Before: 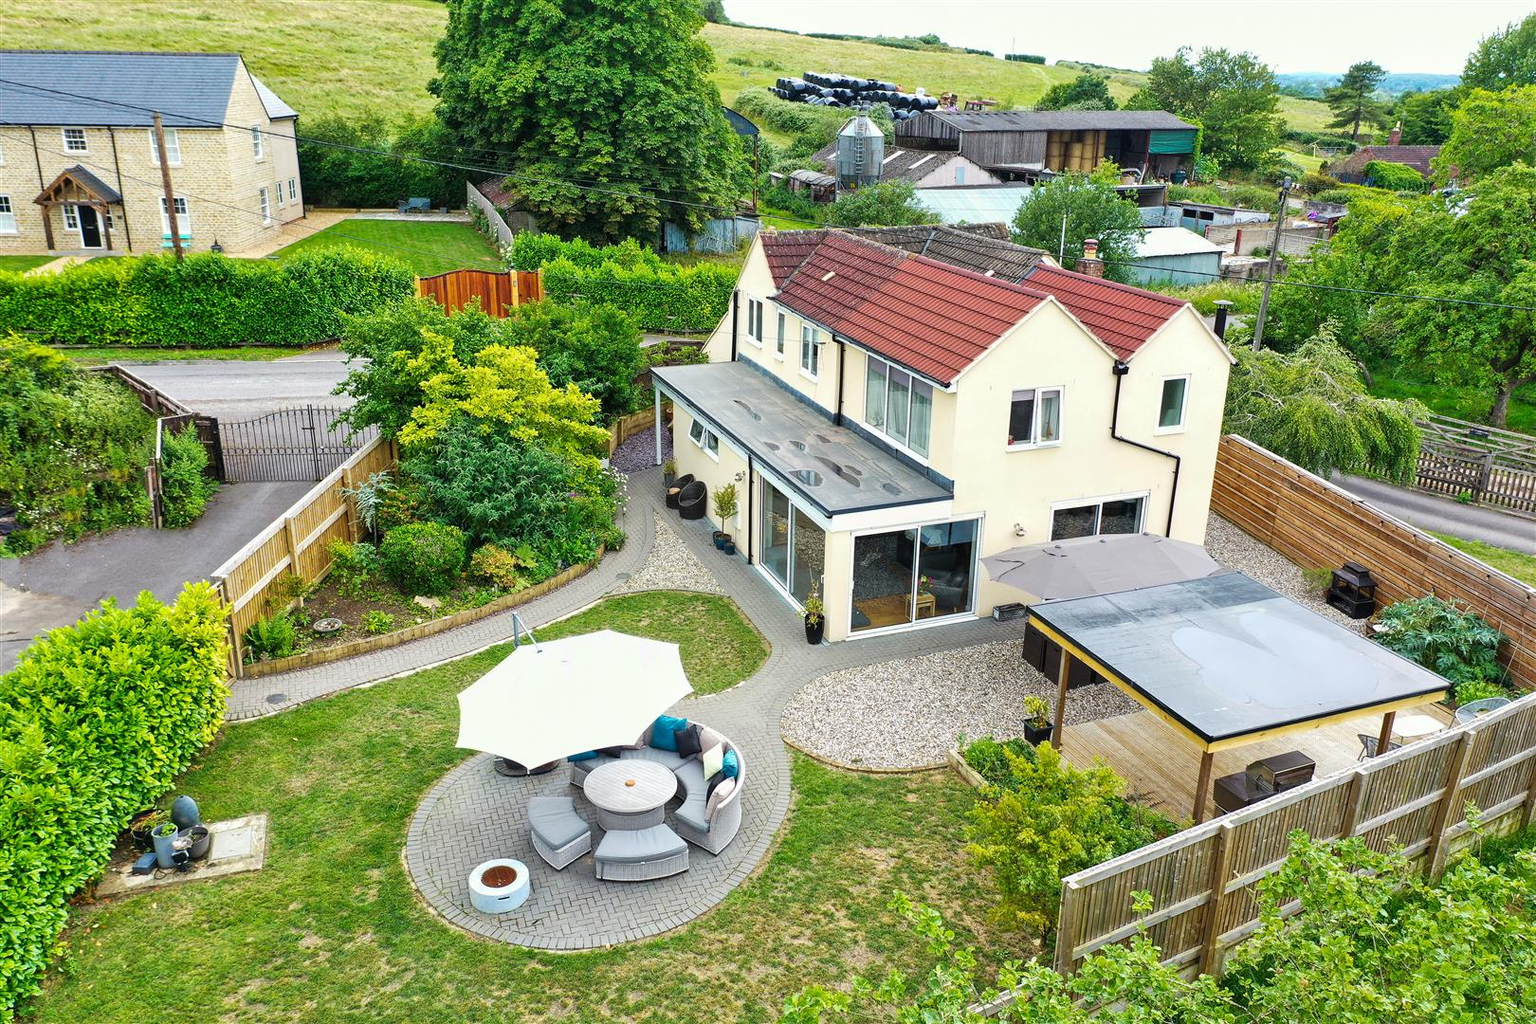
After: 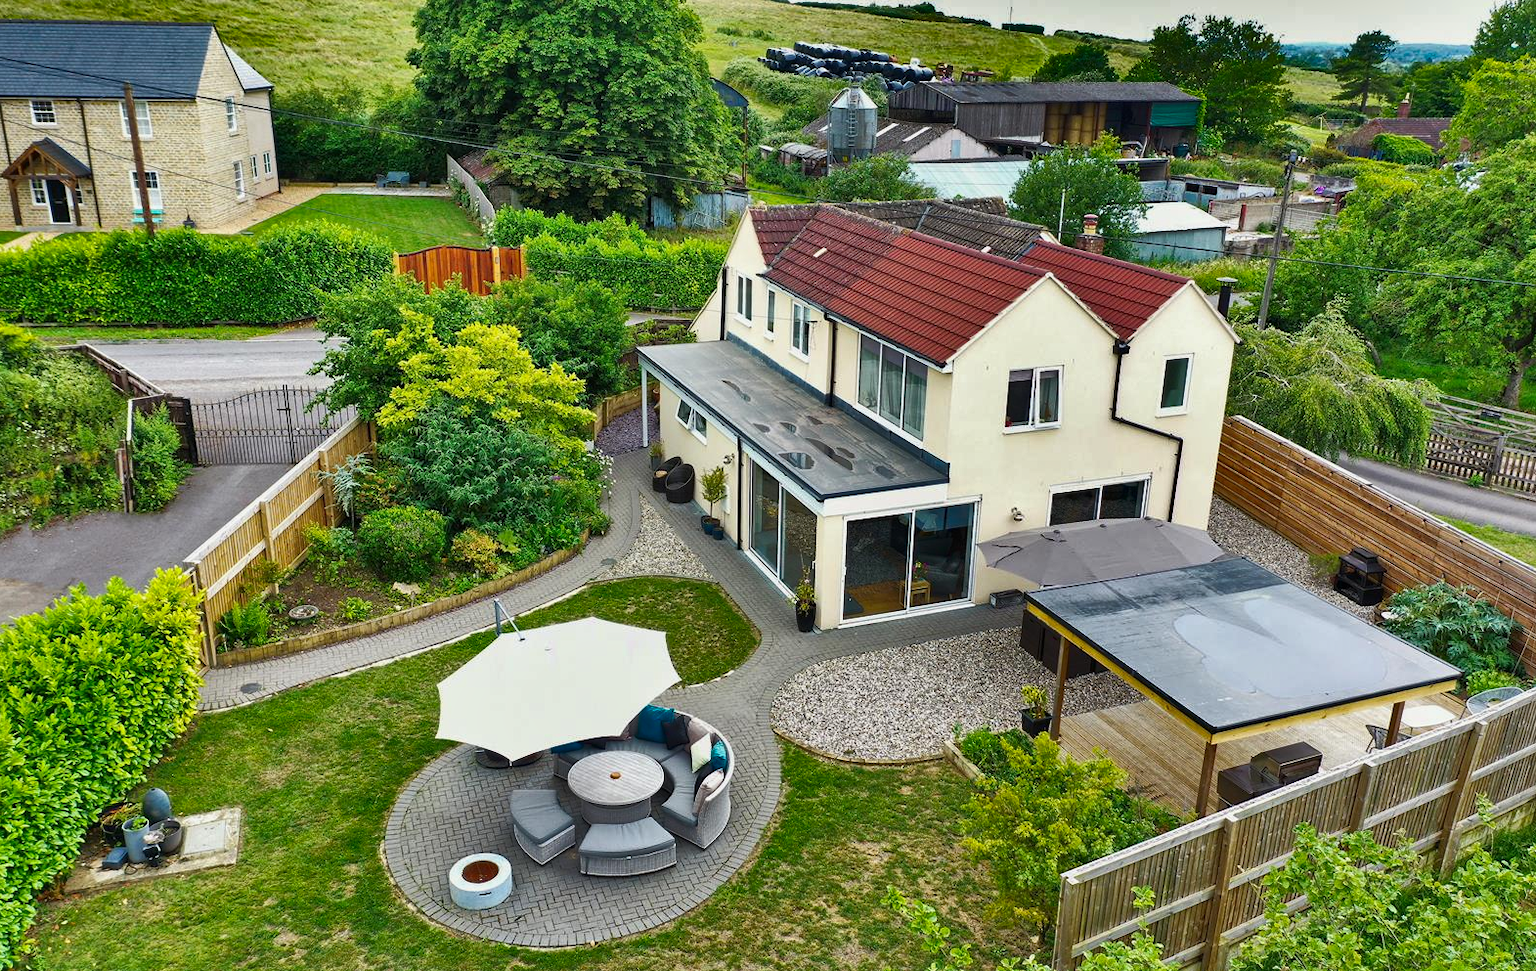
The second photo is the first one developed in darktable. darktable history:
shadows and highlights: radius 123.8, shadows 99.53, white point adjustment -3.02, highlights -99.01, soften with gaussian
crop: left 2.215%, top 3.074%, right 0.783%, bottom 4.853%
